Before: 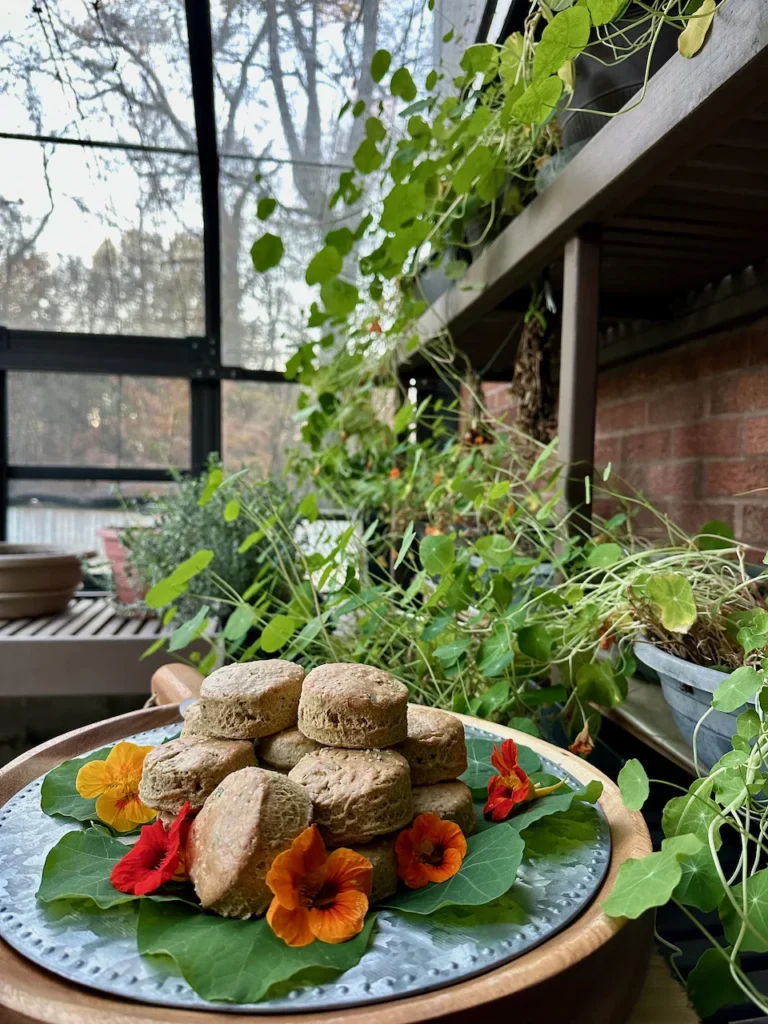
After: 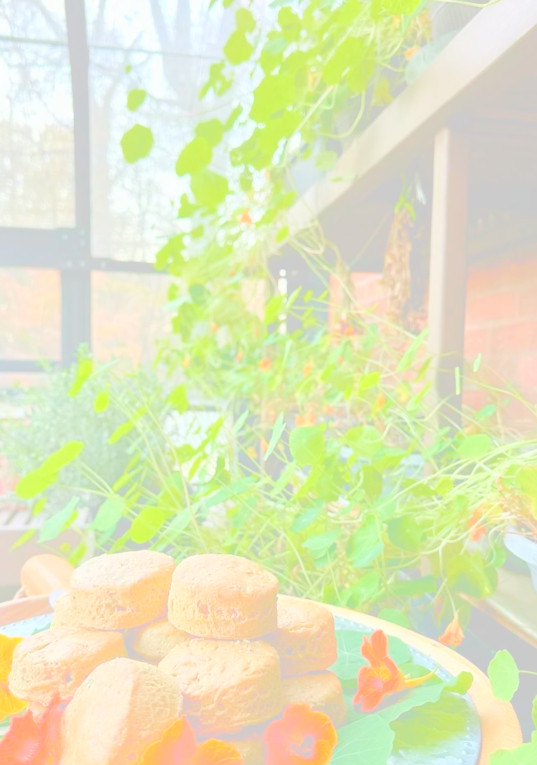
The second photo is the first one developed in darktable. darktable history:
crop and rotate: left 17.046%, top 10.659%, right 12.989%, bottom 14.553%
bloom: size 85%, threshold 5%, strength 85%
